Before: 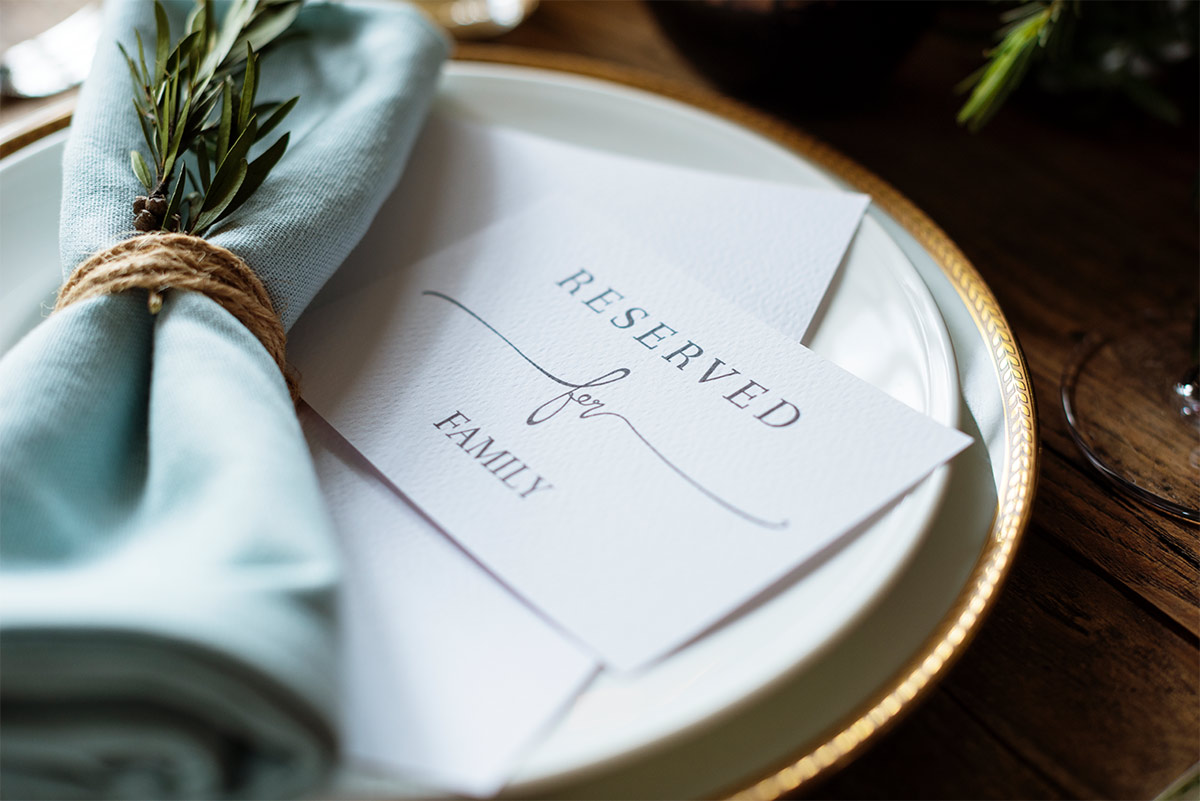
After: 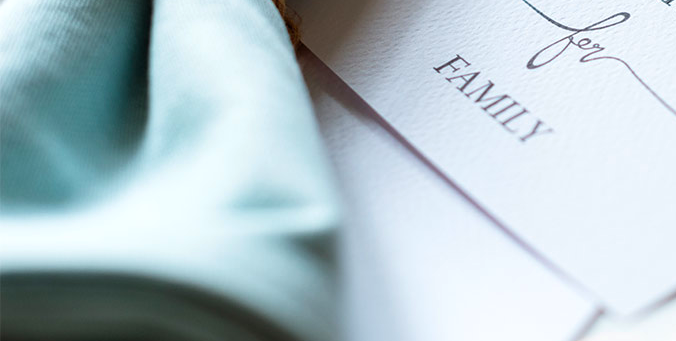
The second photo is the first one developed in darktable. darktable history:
crop: top 44.483%, right 43.593%, bottom 12.892%
color balance: contrast 6.48%, output saturation 113.3%
